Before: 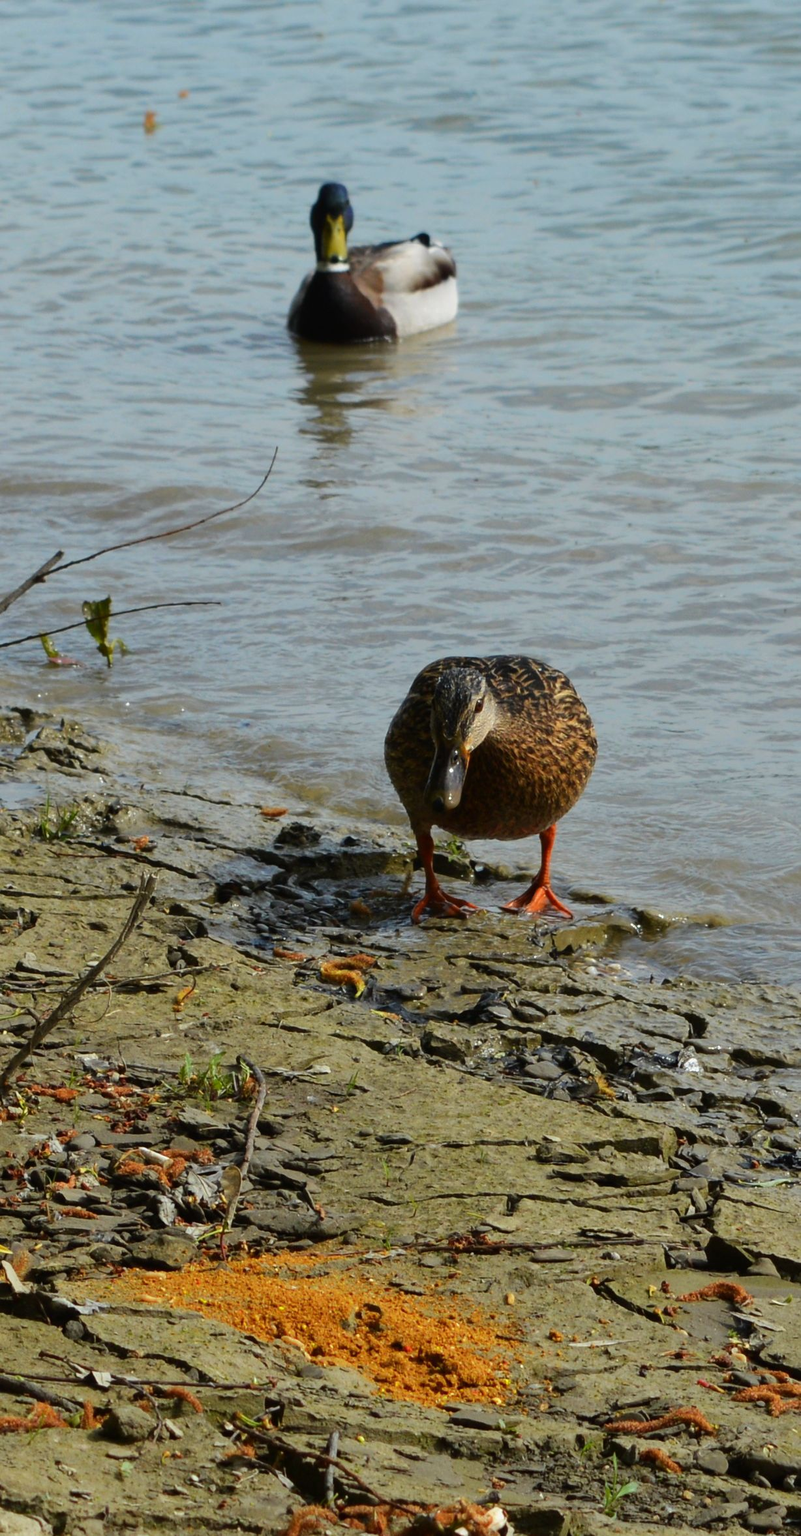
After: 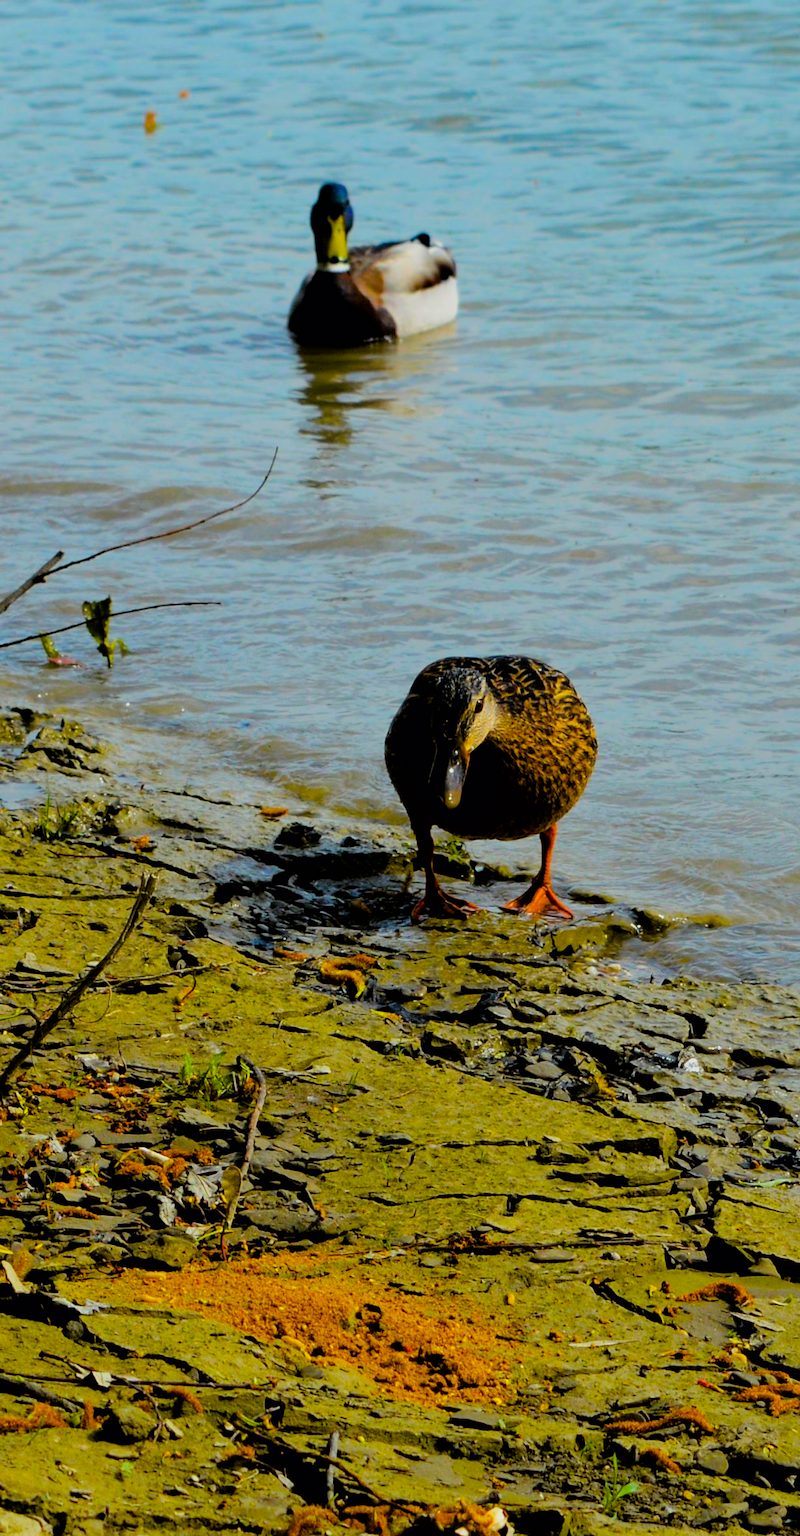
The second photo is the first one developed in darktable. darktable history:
filmic rgb: black relative exposure -7.78 EV, white relative exposure 4.44 EV, hardness 3.75, latitude 49.09%, contrast 1.101, color science v6 (2022)
exposure: black level correction 0.007, exposure 0.092 EV, compensate highlight preservation false
color balance rgb: perceptual saturation grading › global saturation 65.328%, perceptual saturation grading › highlights 49.996%, perceptual saturation grading › shadows 29.986%
